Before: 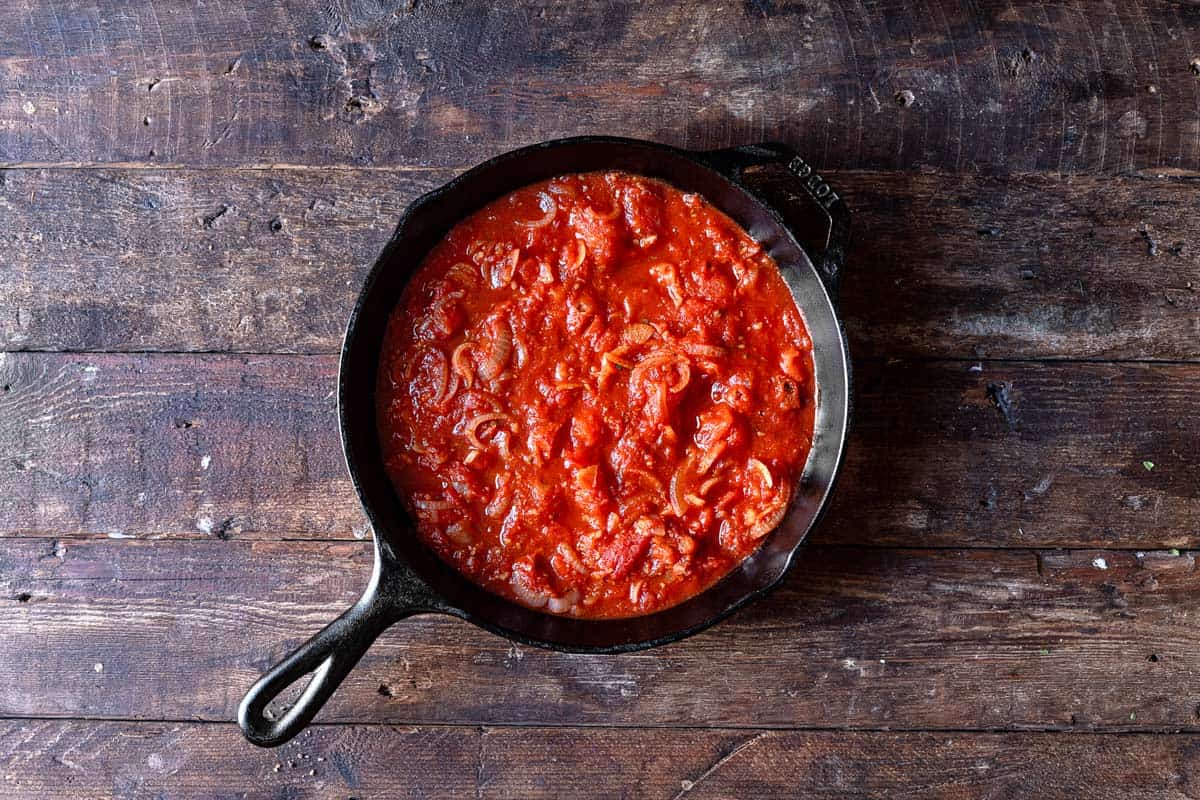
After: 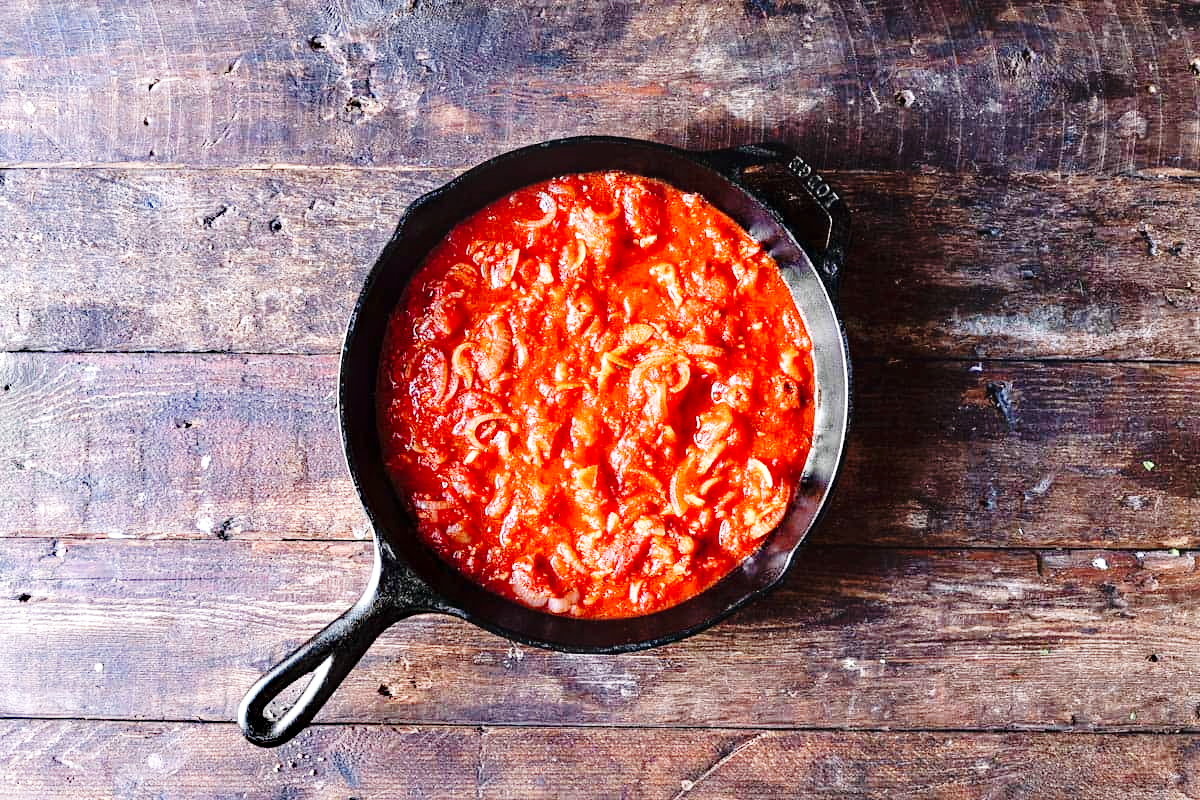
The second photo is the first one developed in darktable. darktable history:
base curve: curves: ch0 [(0, 0) (0.028, 0.03) (0.121, 0.232) (0.46, 0.748) (0.859, 0.968) (1, 1)], fusion 1, preserve colors none
